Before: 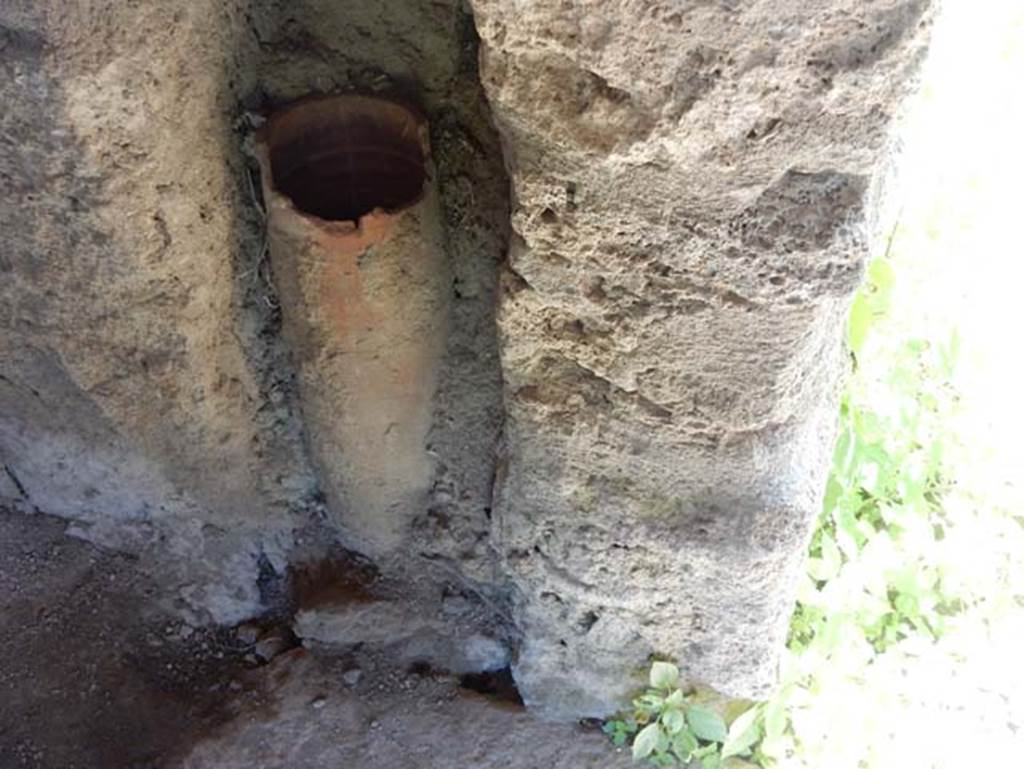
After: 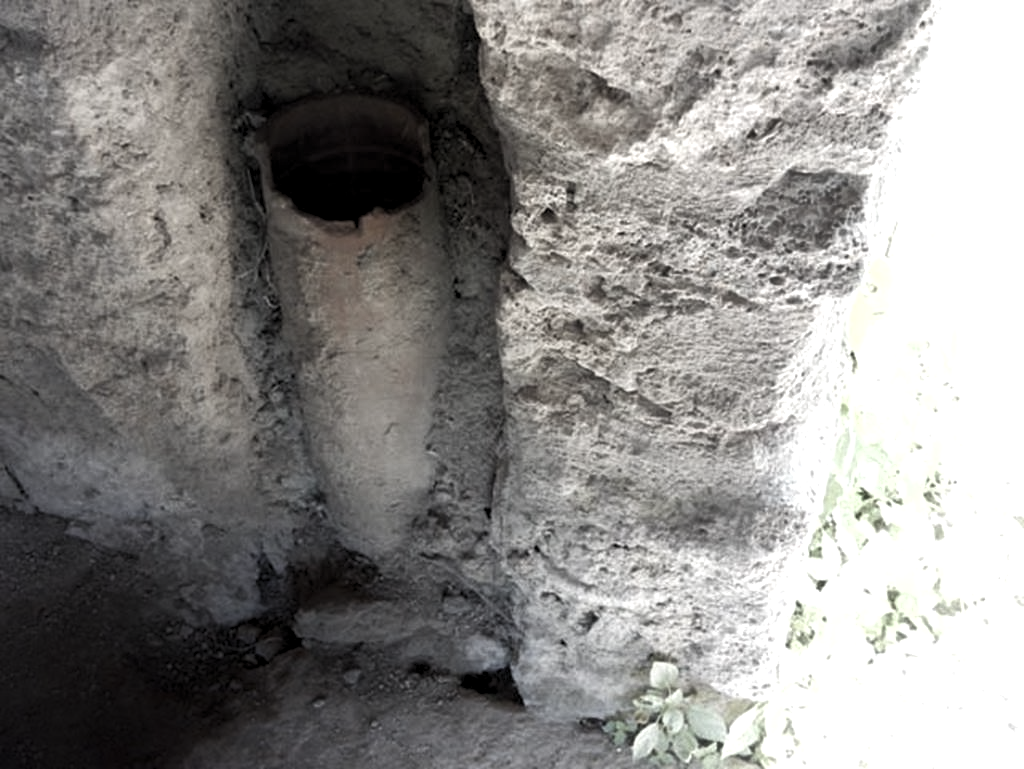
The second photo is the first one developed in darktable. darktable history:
levels: levels [0.062, 0.494, 0.925]
color zones: curves: ch1 [(0, 0.153) (0.143, 0.15) (0.286, 0.151) (0.429, 0.152) (0.571, 0.152) (0.714, 0.151) (0.857, 0.151) (1, 0.153)]
shadows and highlights: shadows -87.61, highlights -35.99, soften with gaussian
